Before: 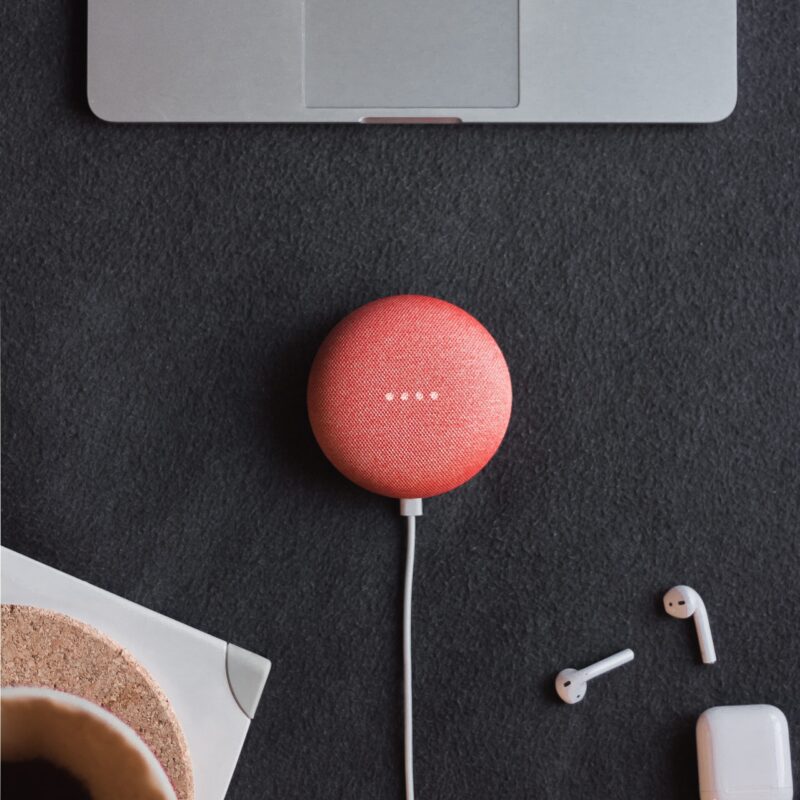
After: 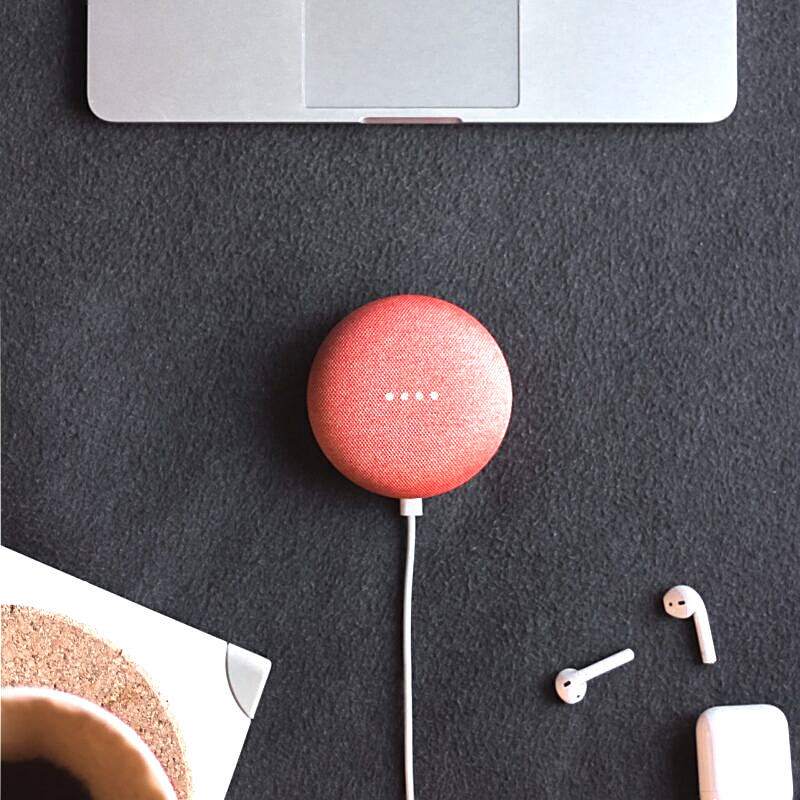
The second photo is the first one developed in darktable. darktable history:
exposure: exposure 0.999 EV, compensate highlight preservation false
sharpen: radius 1.967
